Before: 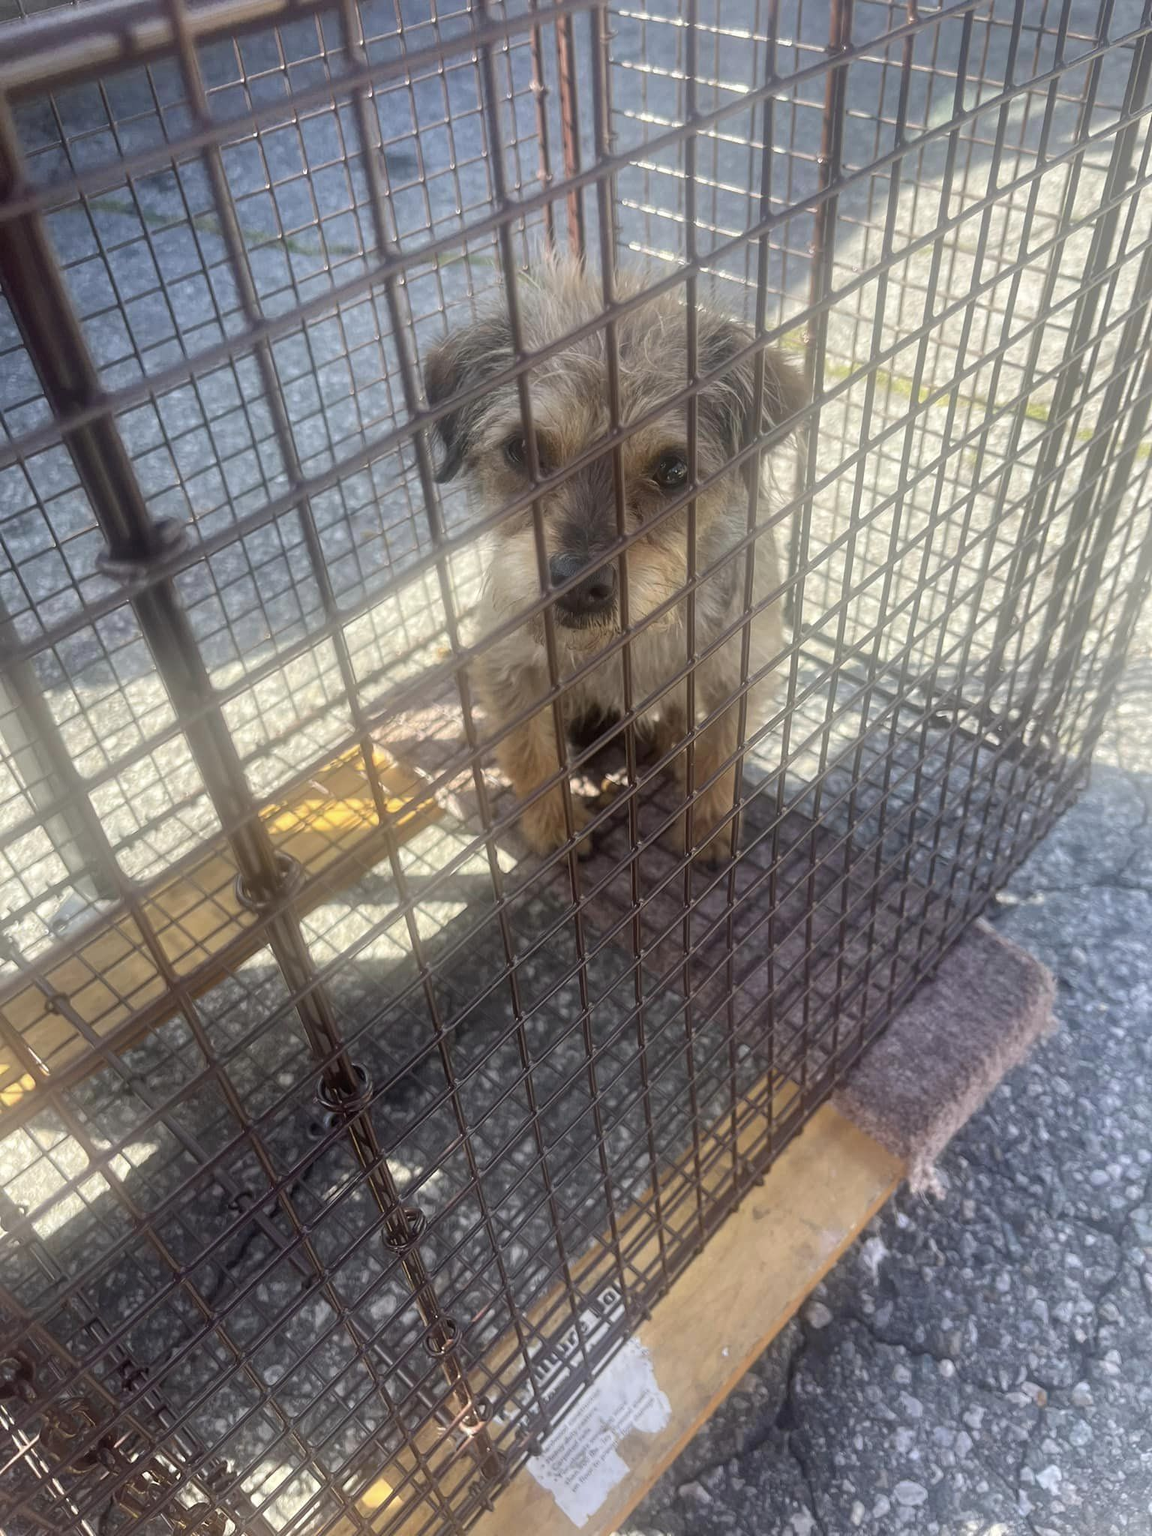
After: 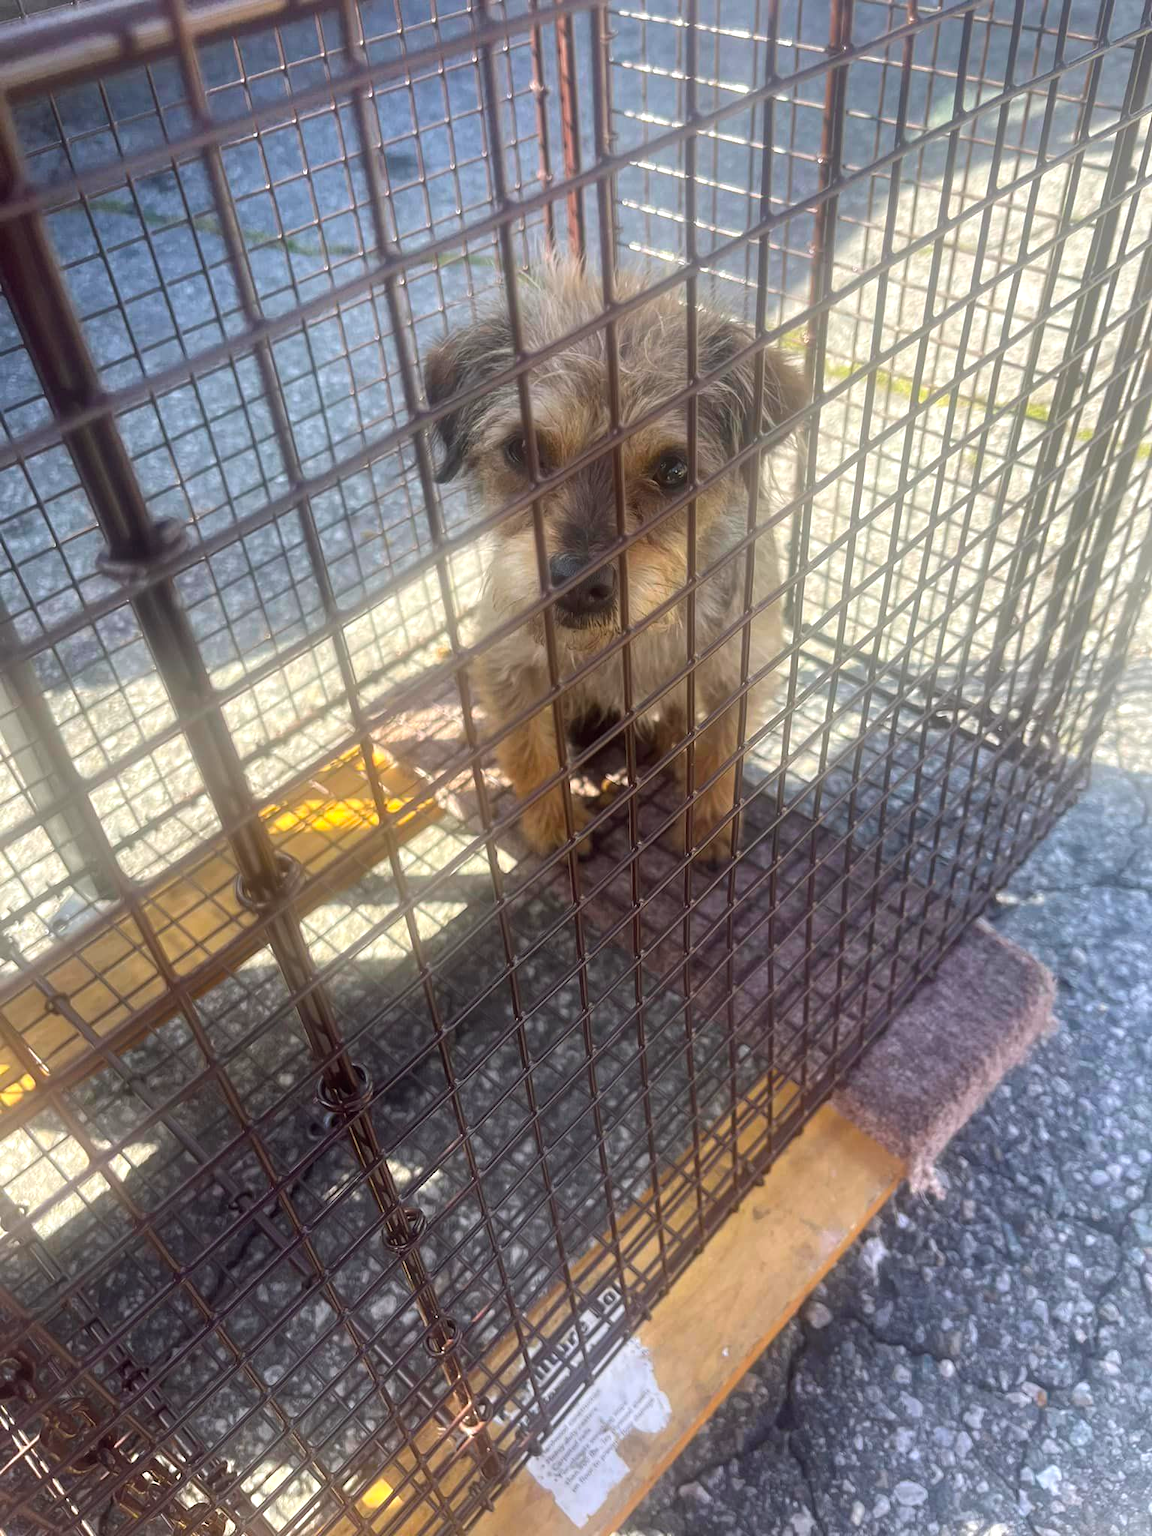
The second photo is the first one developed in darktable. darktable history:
color balance: lift [1, 1.001, 0.999, 1.001], gamma [1, 1.004, 1.007, 0.993], gain [1, 0.991, 0.987, 1.013], contrast 7.5%, contrast fulcrum 10%, output saturation 115%
